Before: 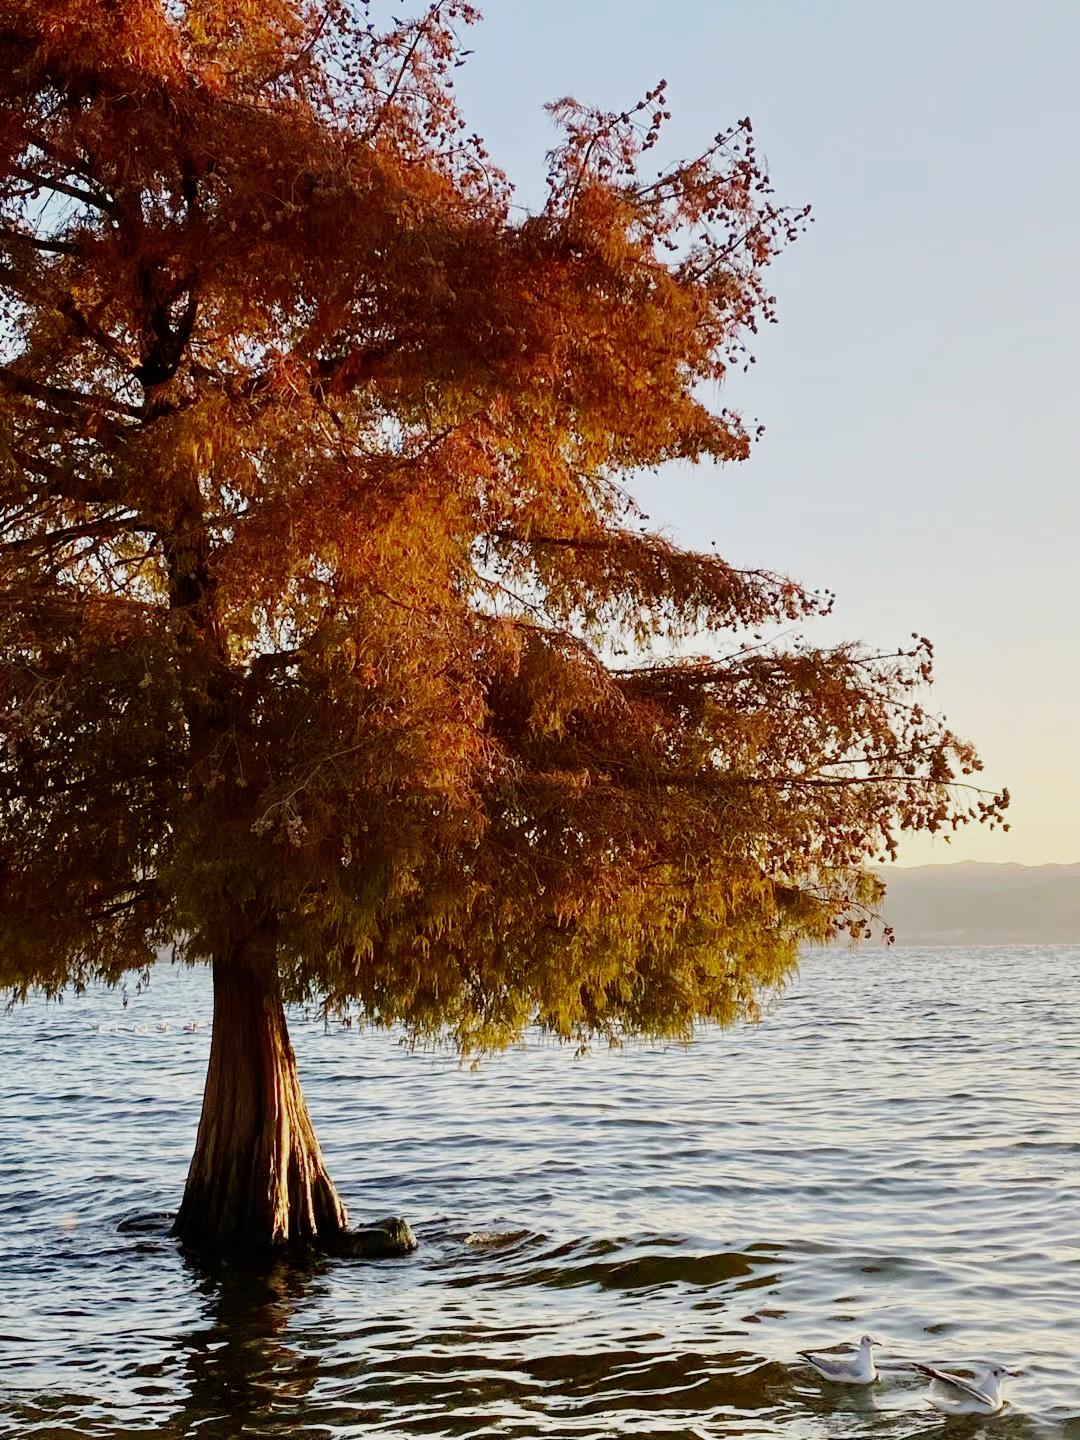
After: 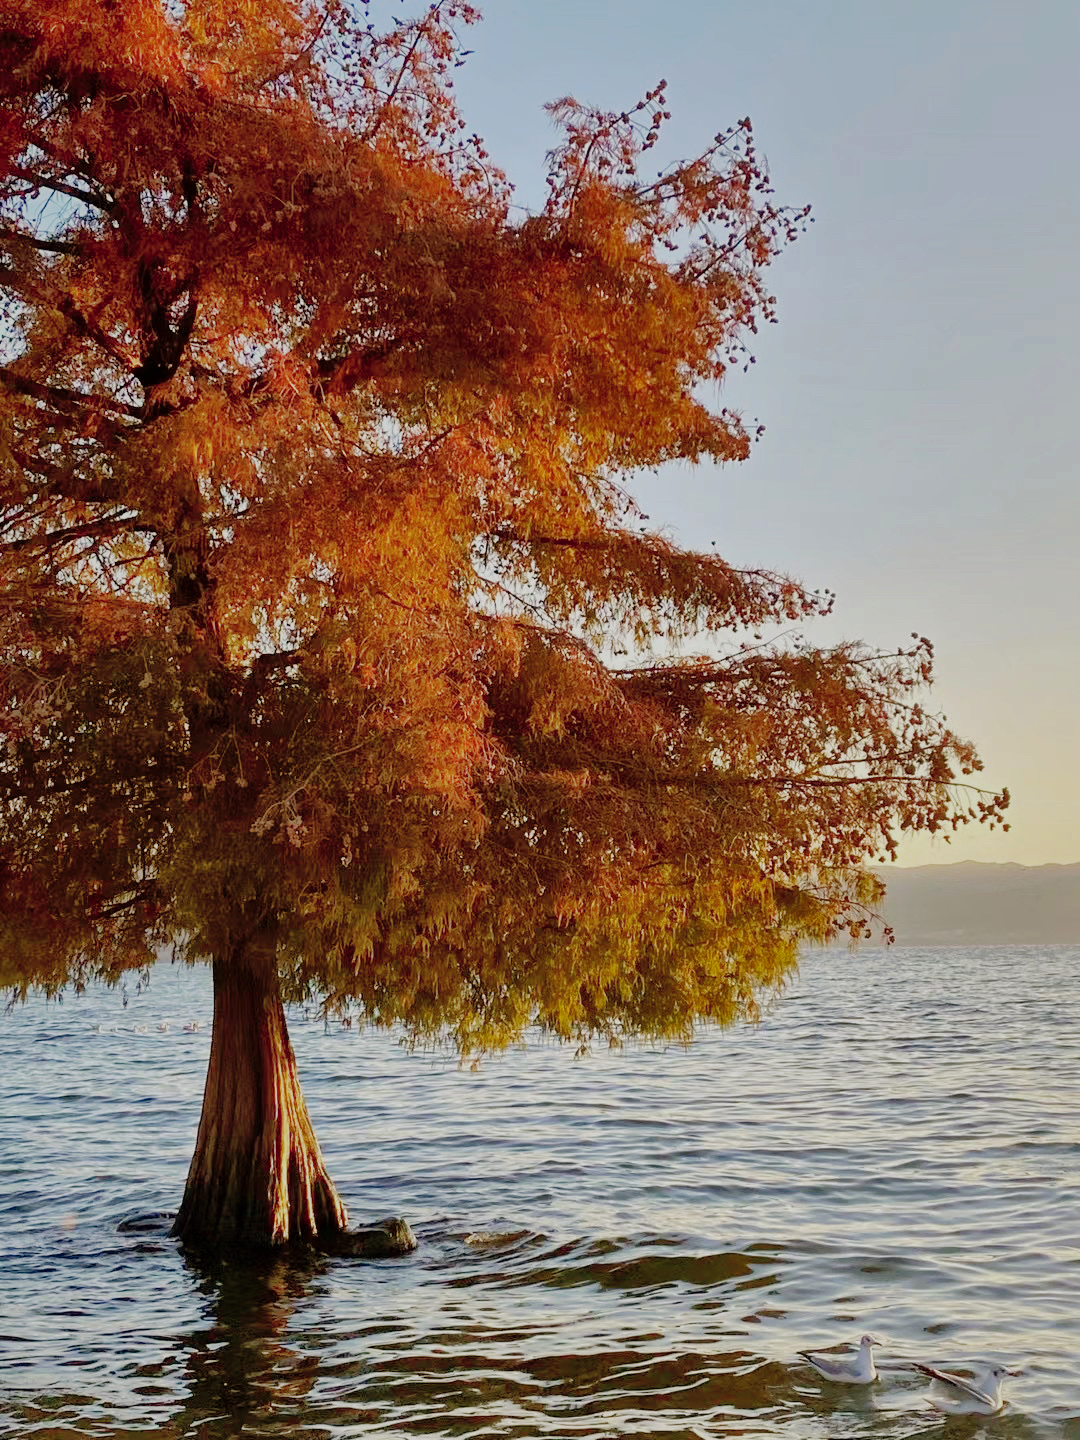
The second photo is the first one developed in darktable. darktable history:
shadows and highlights: shadows 58.79, highlights -60.02
